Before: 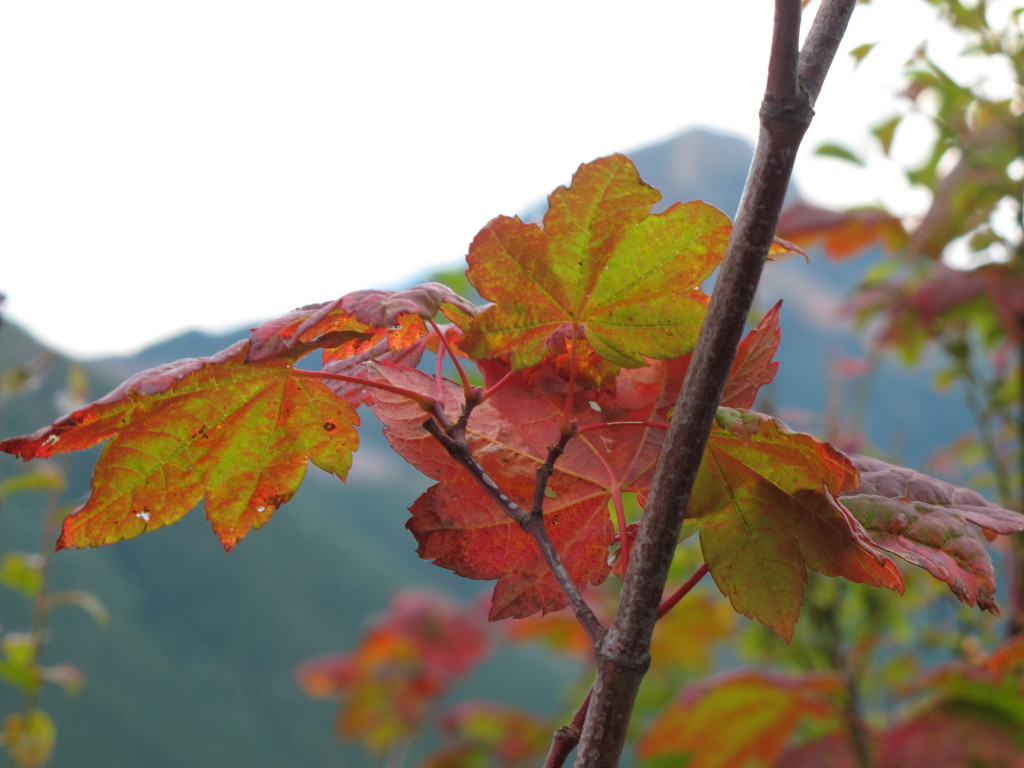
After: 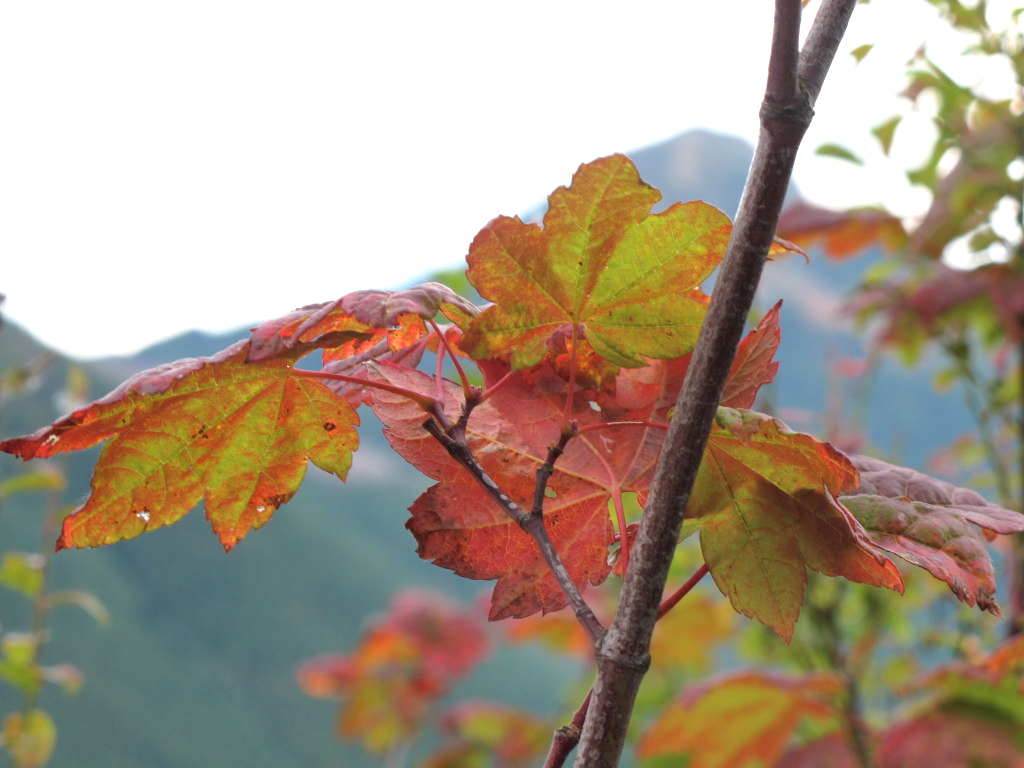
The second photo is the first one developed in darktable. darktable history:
shadows and highlights: radius 111.41, shadows 51.33, white point adjustment 9.1, highlights -2.31, soften with gaussian
